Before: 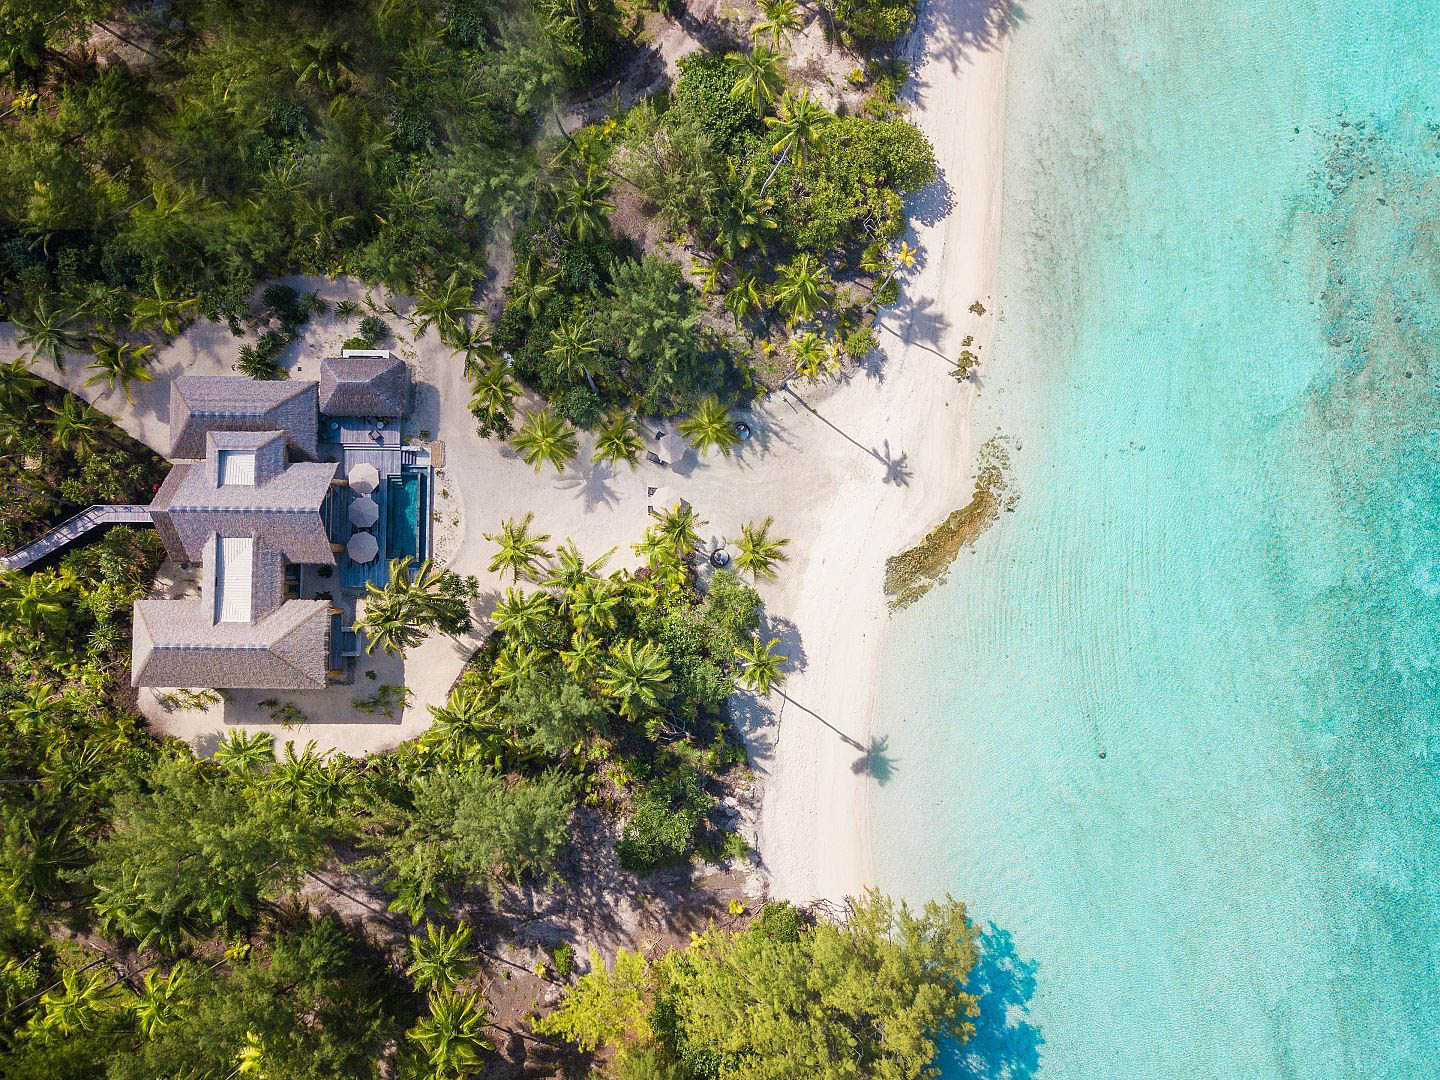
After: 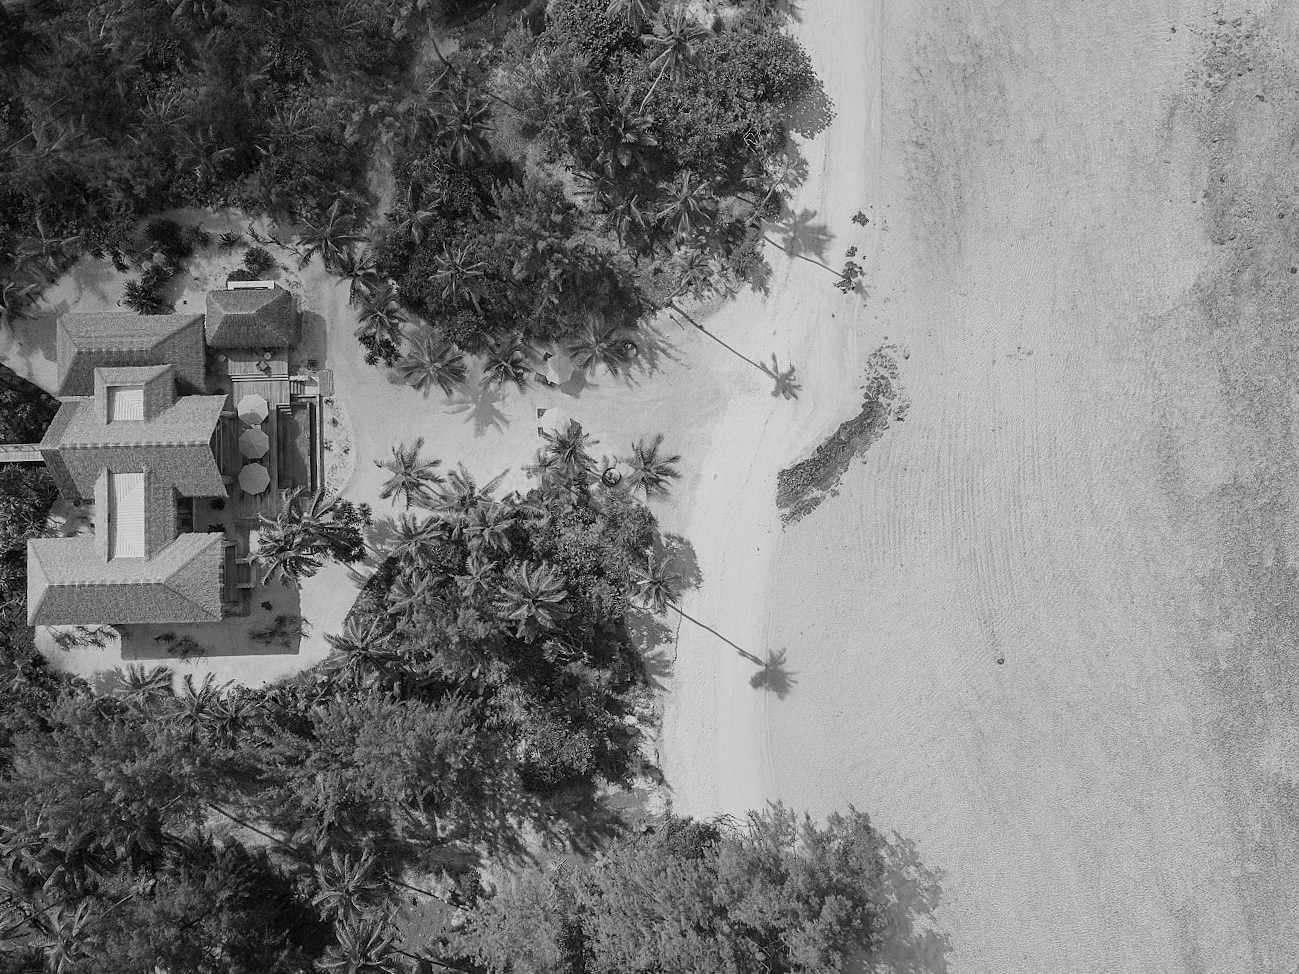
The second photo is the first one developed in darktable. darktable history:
contrast equalizer: y [[0.5 ×6], [0.5 ×6], [0.5 ×6], [0 ×6], [0, 0.039, 0.251, 0.29, 0.293, 0.292]]
color calibration: output gray [0.246, 0.254, 0.501, 0], gray › normalize channels true, illuminant same as pipeline (D50), adaptation XYZ, x 0.346, y 0.359, gamut compression 0
crop and rotate: angle 1.96°, left 5.673%, top 5.673%
monochrome: a 26.22, b 42.67, size 0.8
